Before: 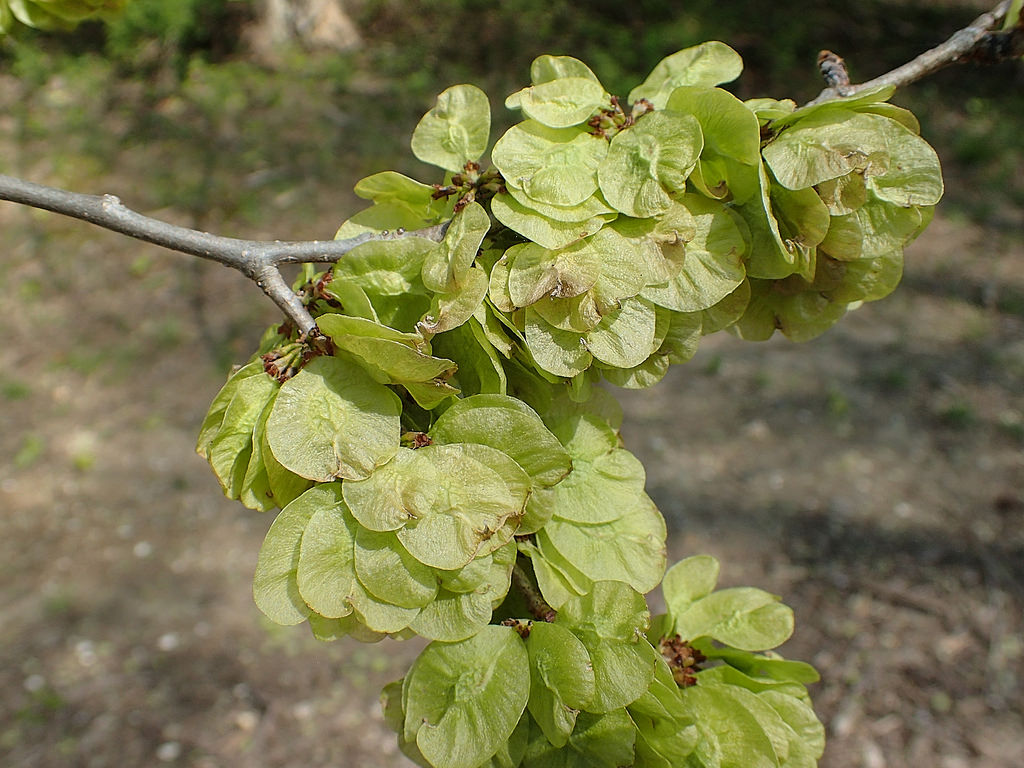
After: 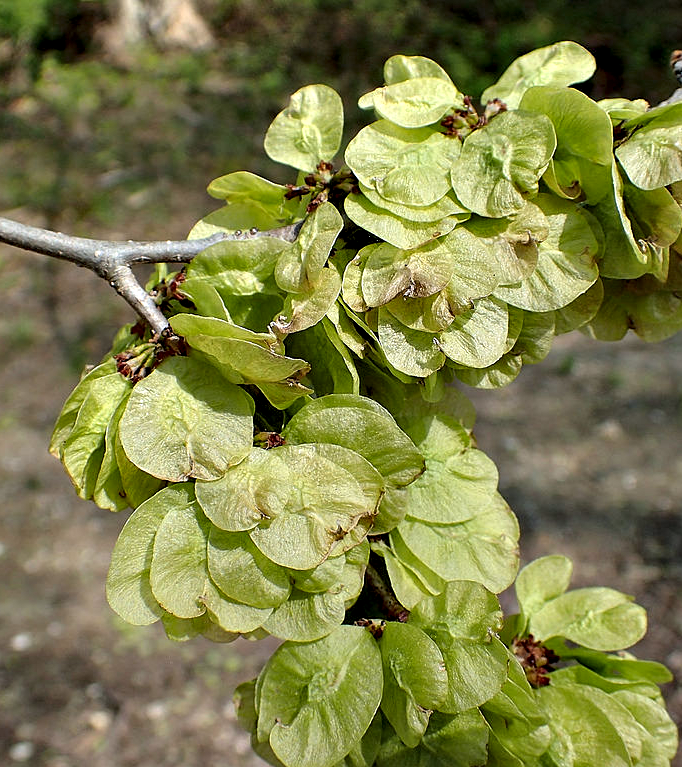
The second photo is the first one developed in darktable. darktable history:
crop and rotate: left 14.387%, right 18.982%
contrast equalizer: y [[0.6 ×6], [0.55 ×6], [0 ×6], [0 ×6], [0 ×6]]
